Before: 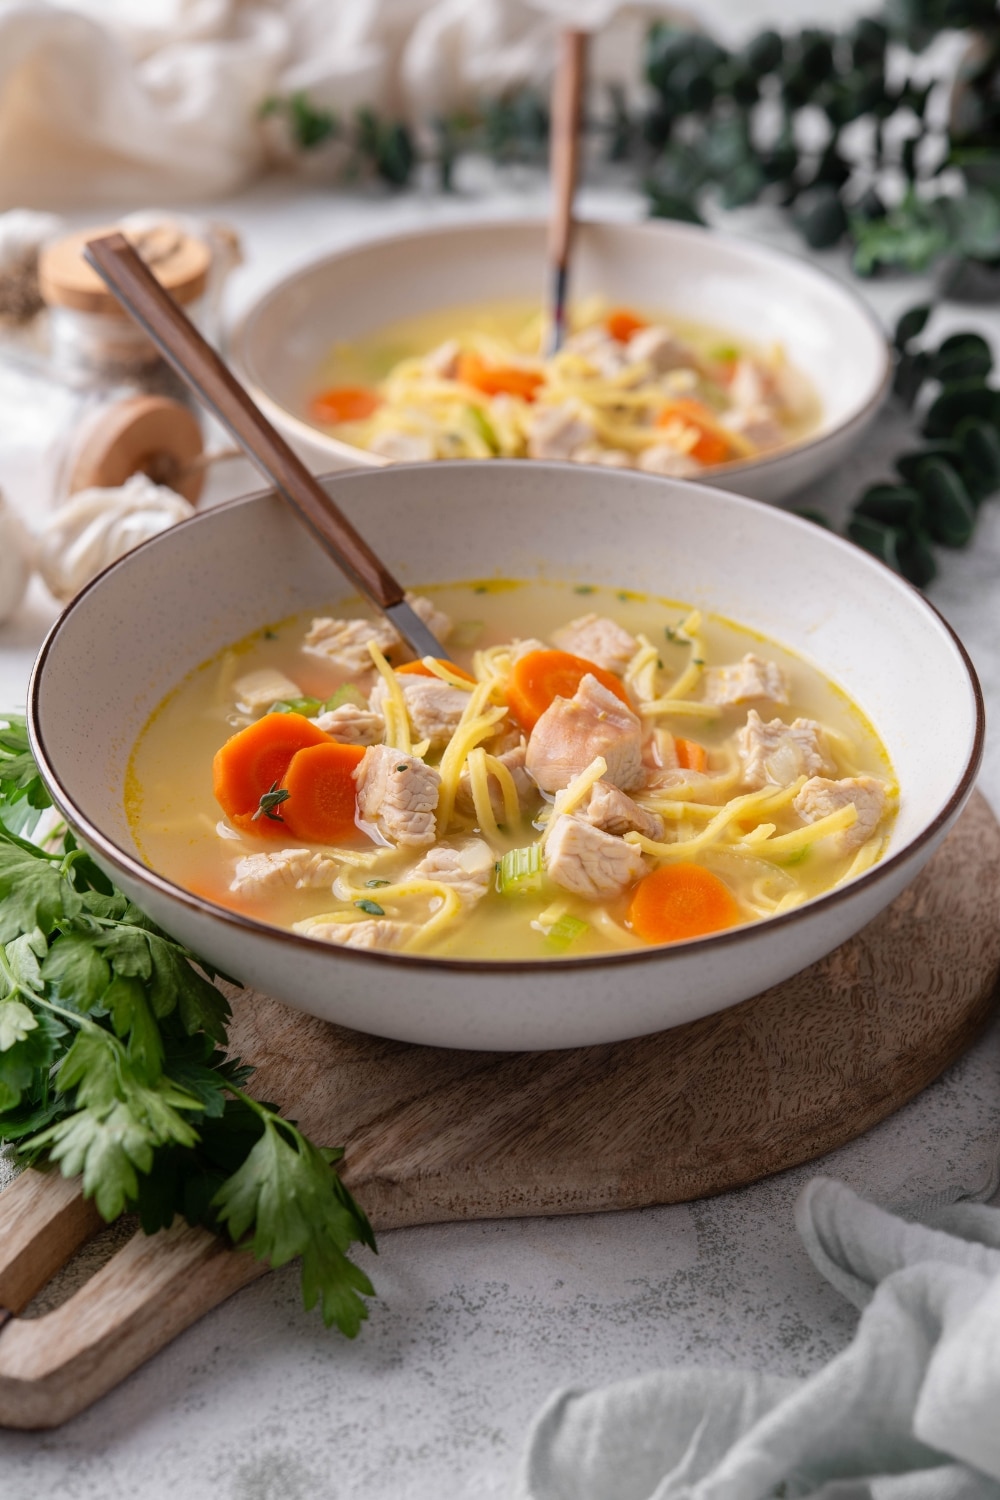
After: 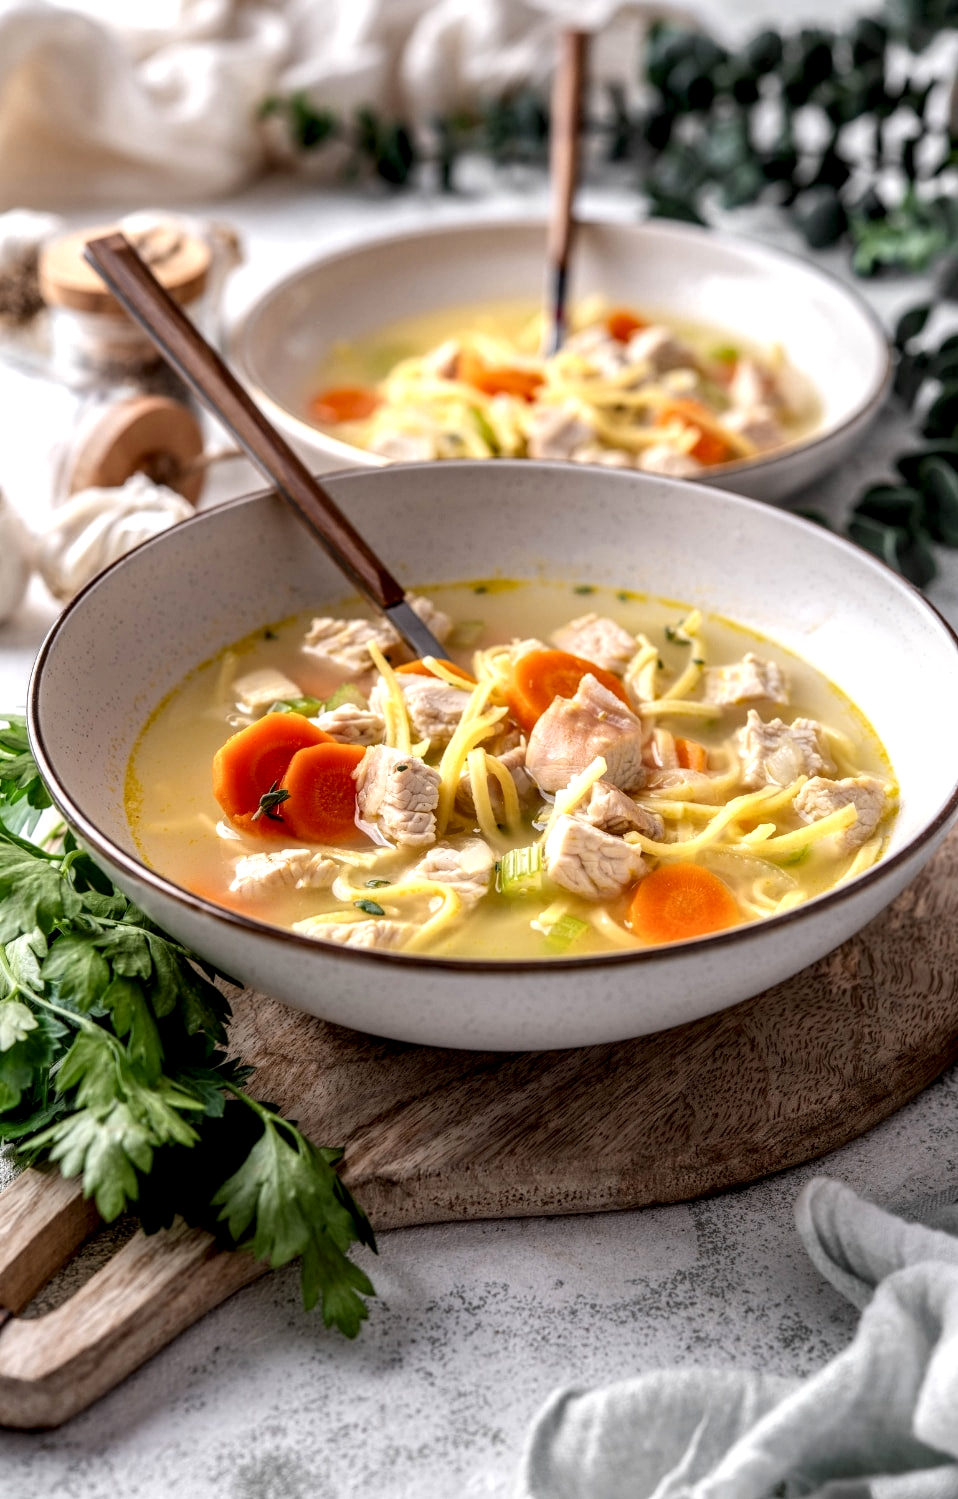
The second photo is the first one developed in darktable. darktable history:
local contrast: highlights 2%, shadows 4%, detail 181%
exposure: black level correction 0, exposure 0.199 EV, compensate exposure bias true, compensate highlight preservation false
crop: right 4.166%, bottom 0.018%
